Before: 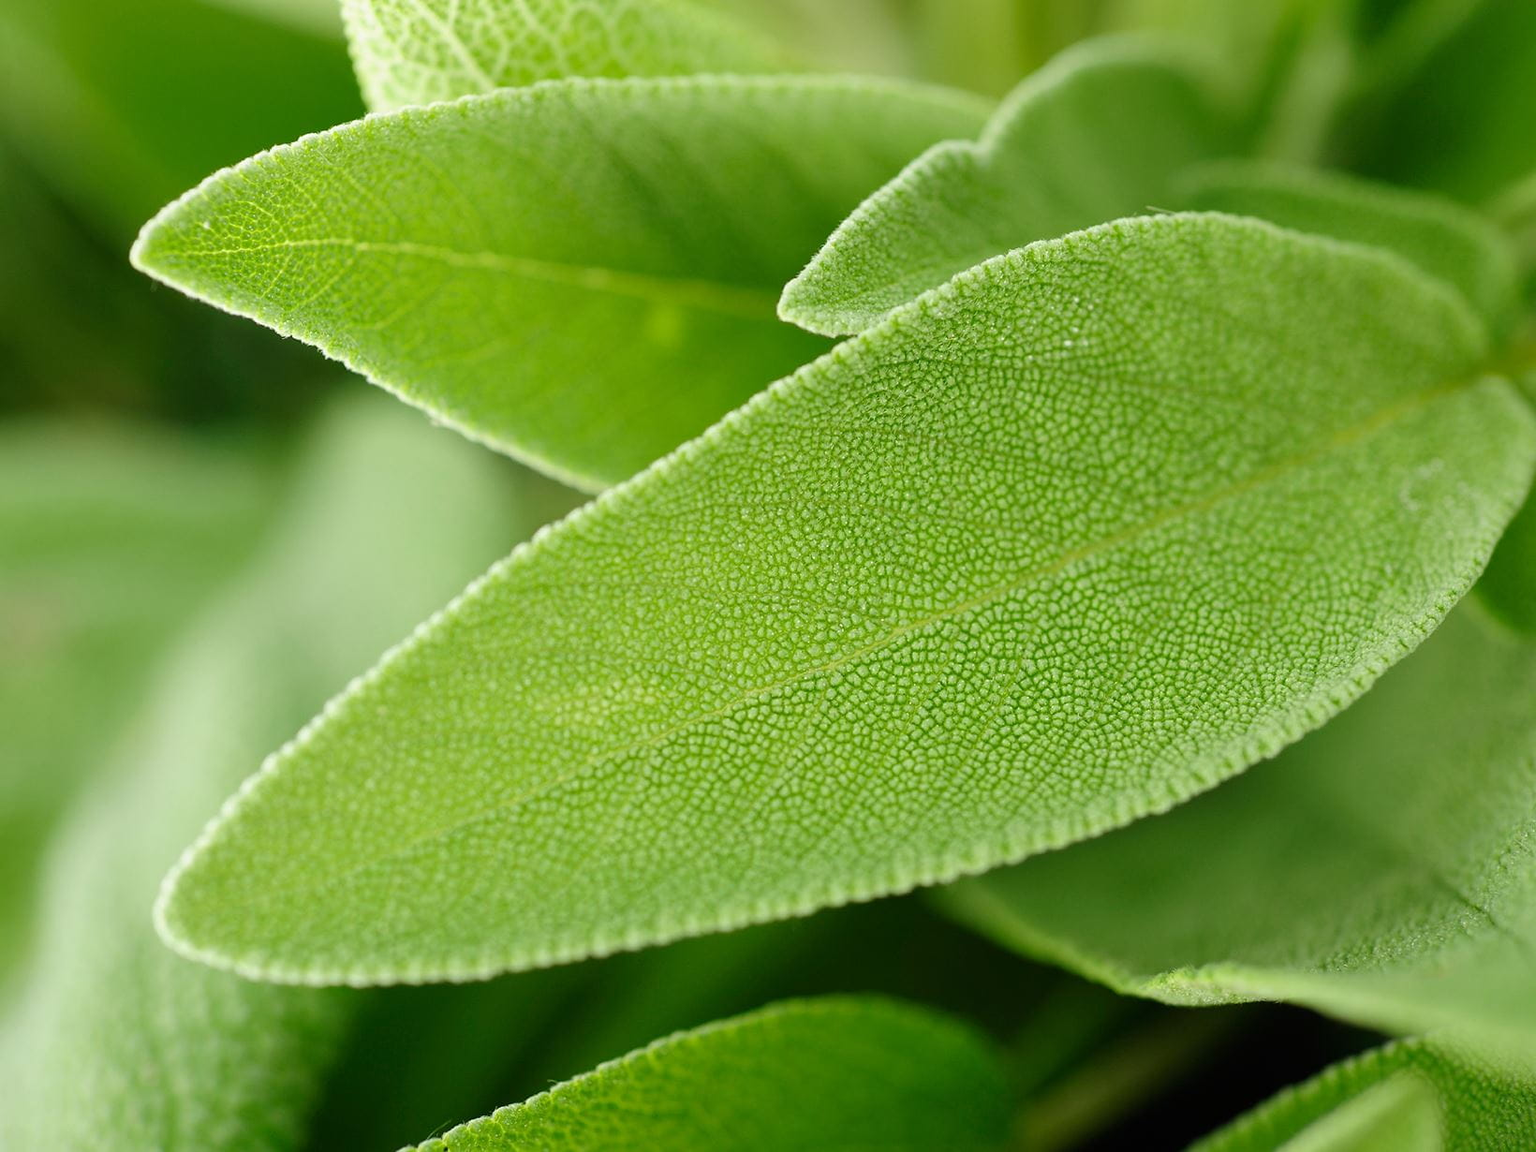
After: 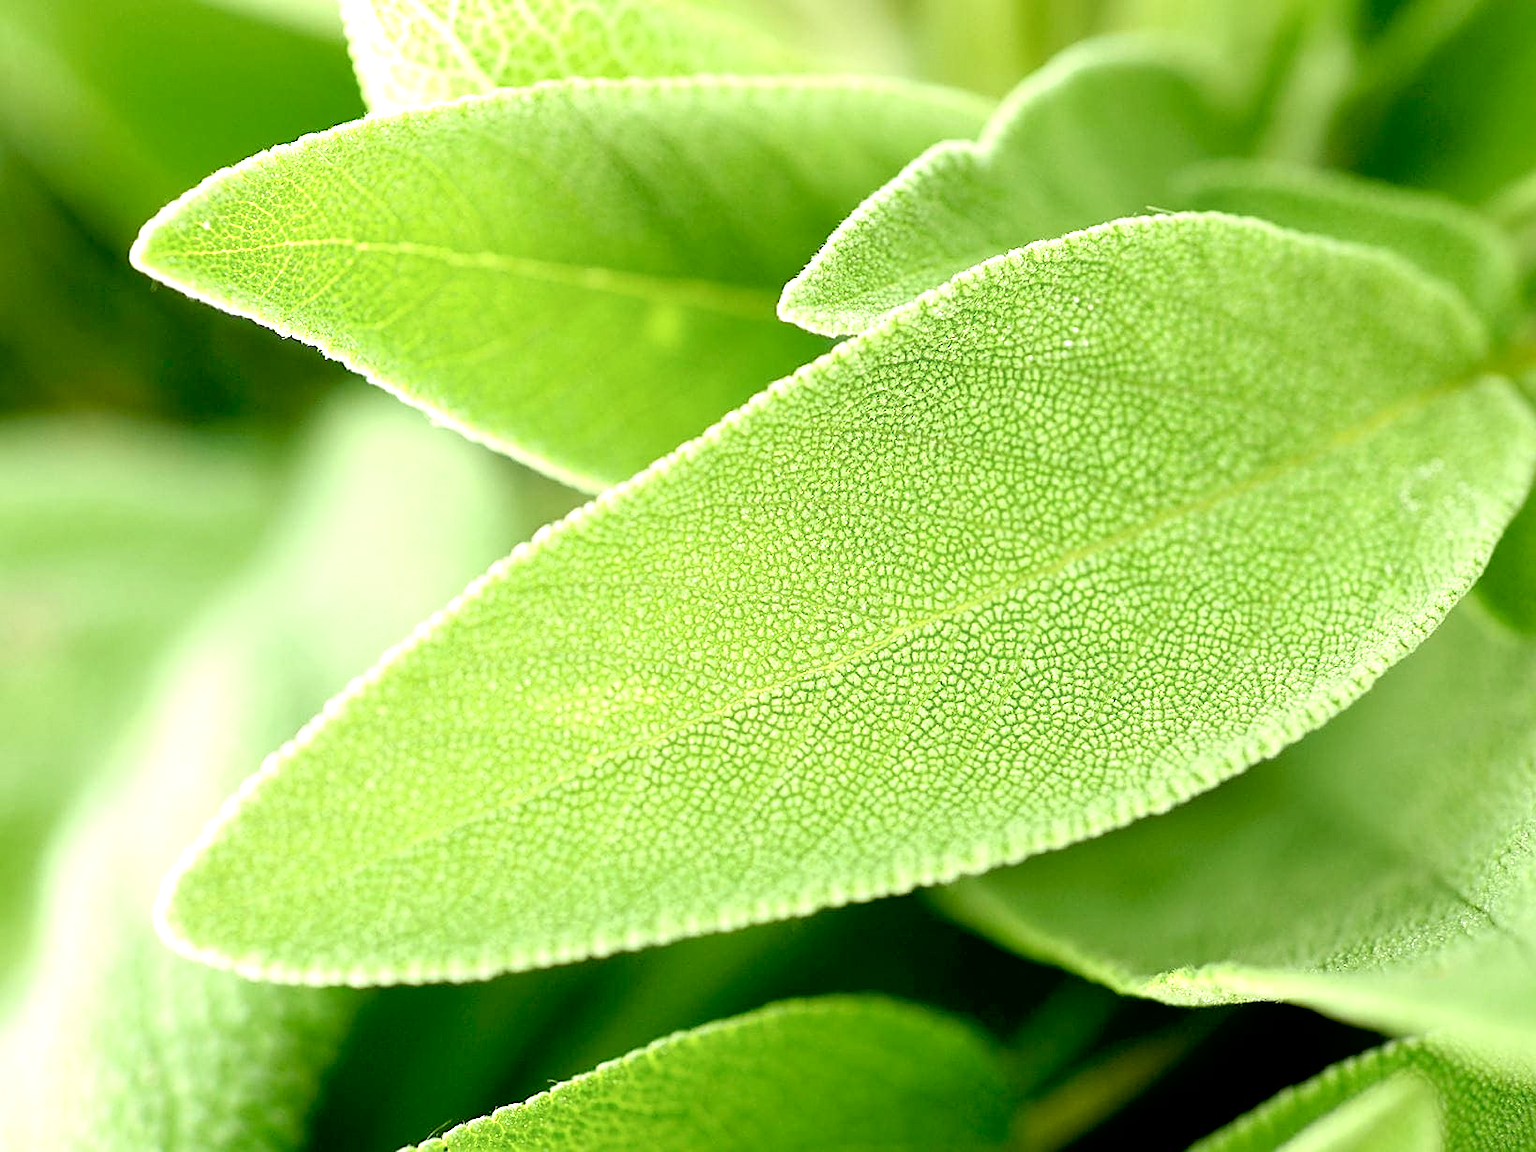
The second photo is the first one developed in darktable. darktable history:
contrast brightness saturation: saturation -0.1
haze removal: strength -0.1, adaptive false
exposure: black level correction 0.01, exposure 1 EV, compensate highlight preservation false
sharpen: on, module defaults
